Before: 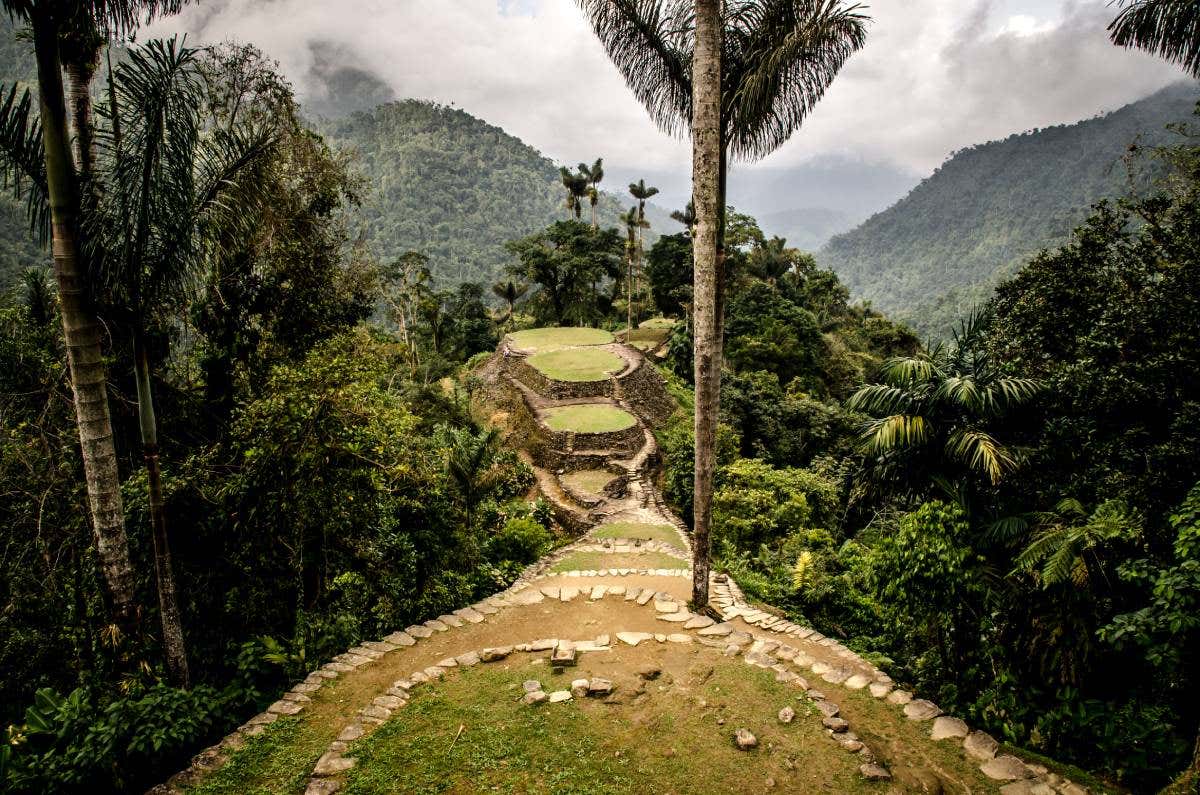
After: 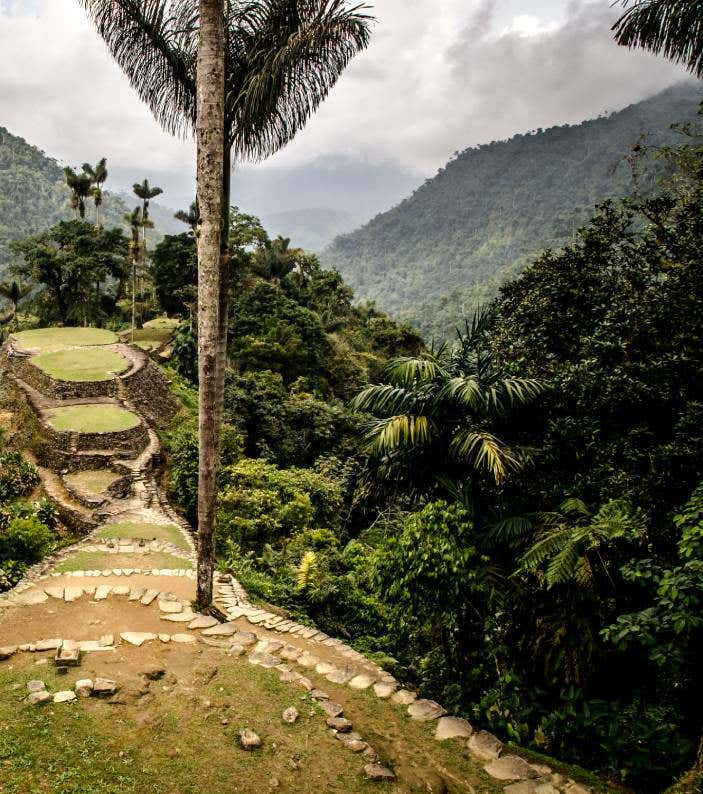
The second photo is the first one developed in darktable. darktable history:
crop: left 41.402%
